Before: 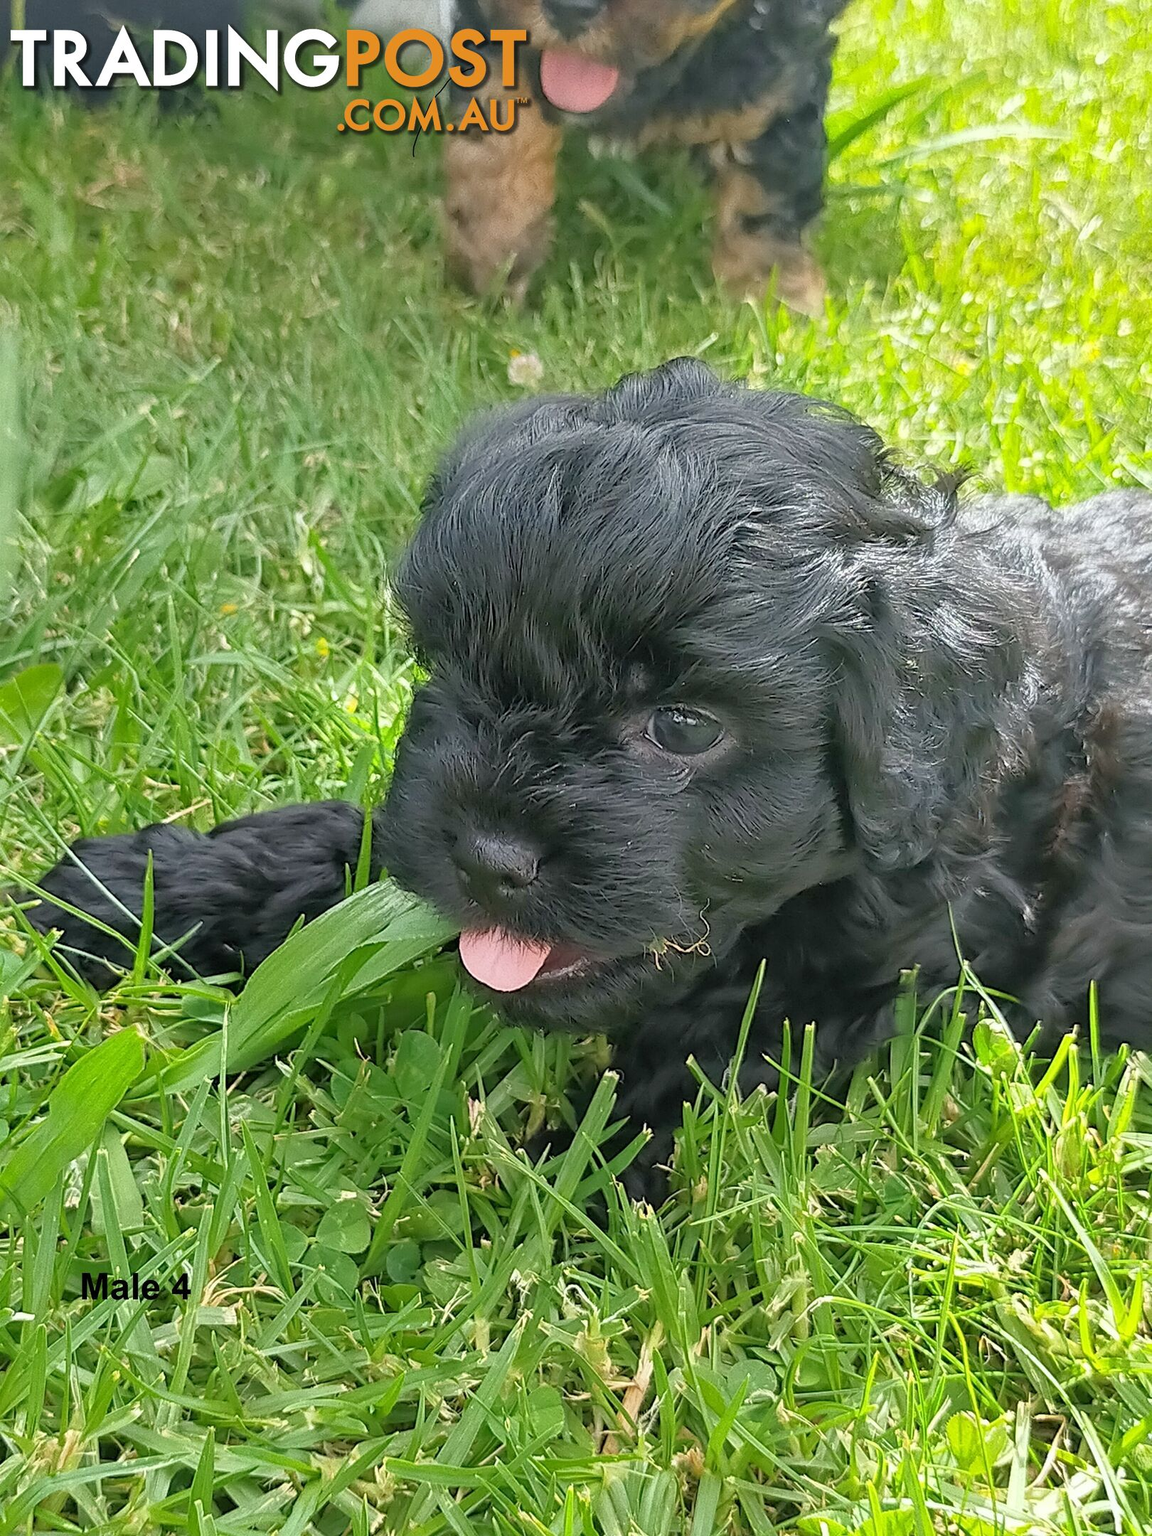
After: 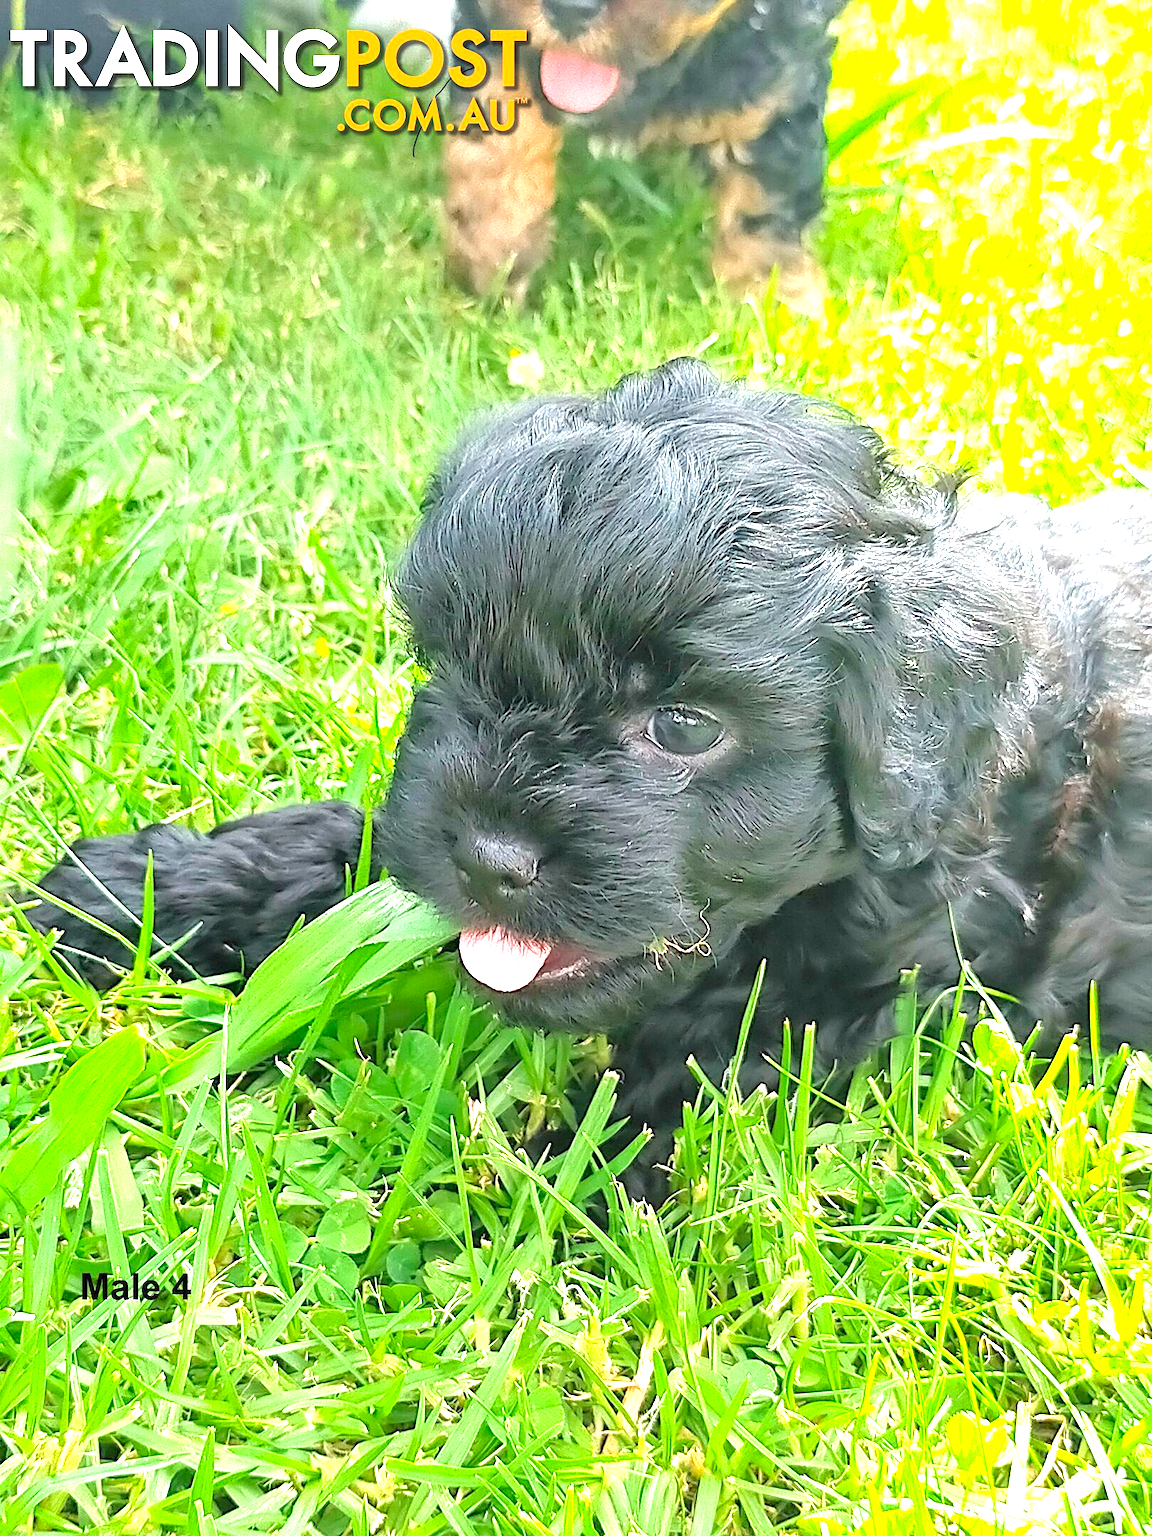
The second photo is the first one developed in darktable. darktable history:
exposure: black level correction 0, exposure 1.497 EV, compensate highlight preservation false
